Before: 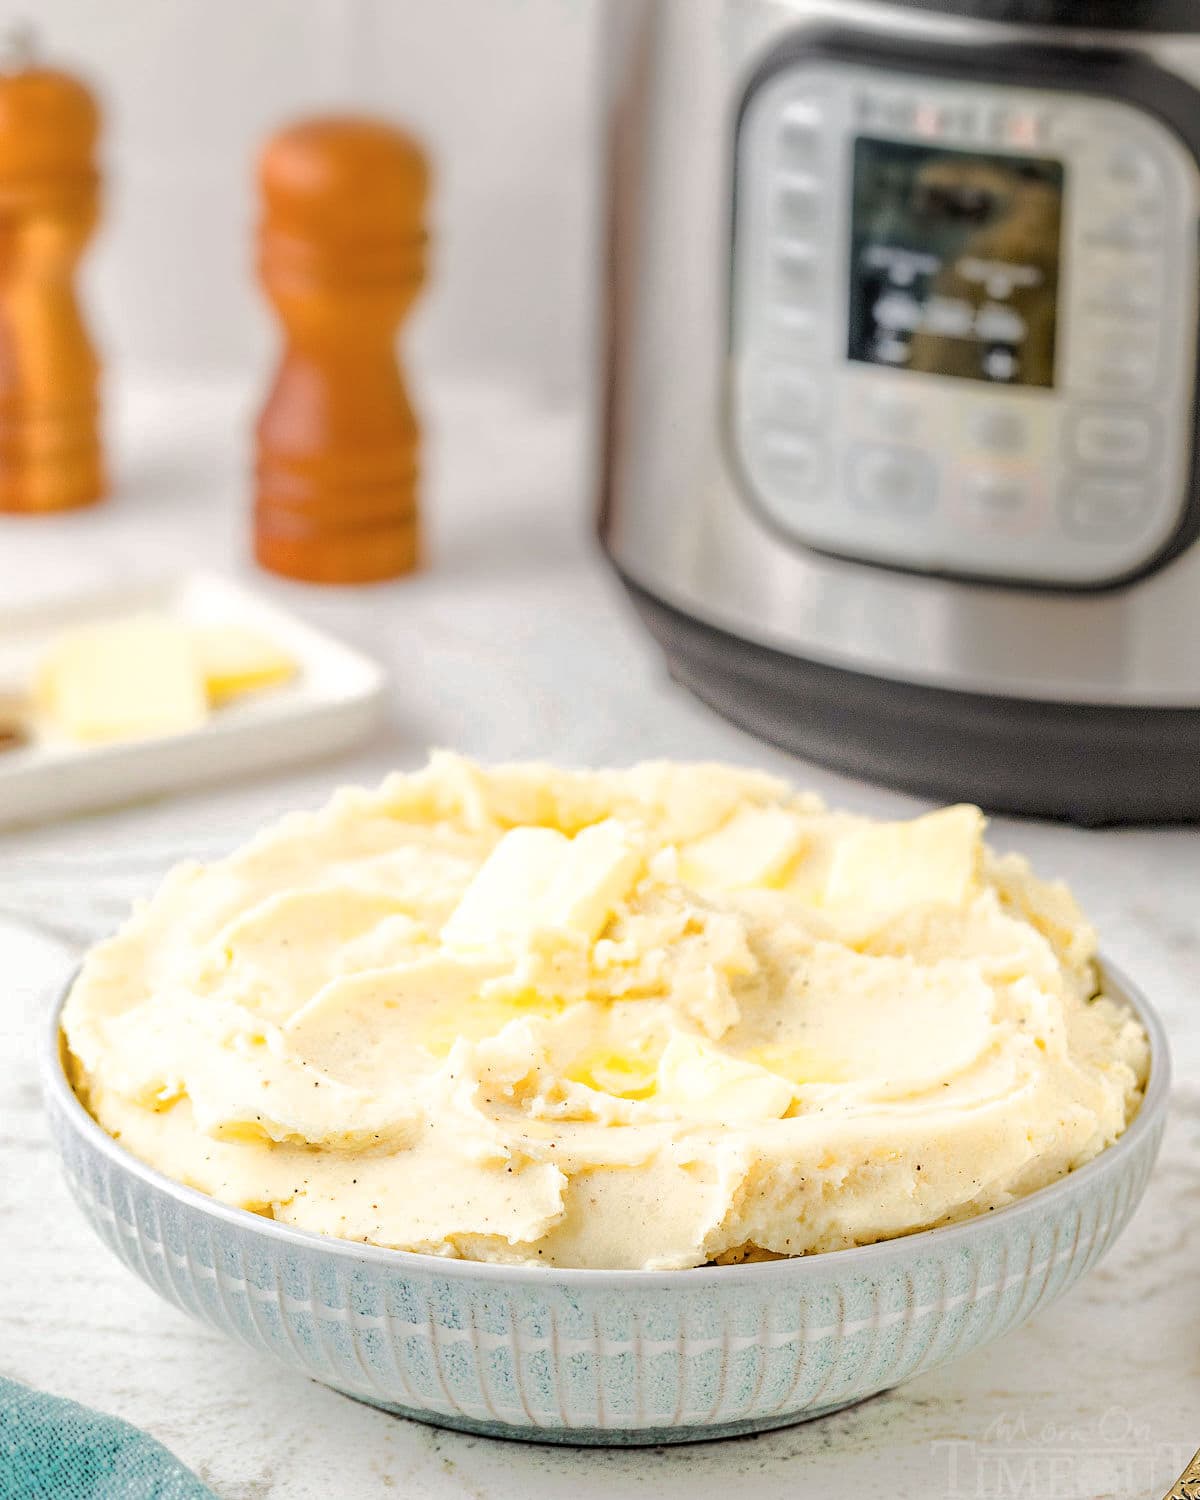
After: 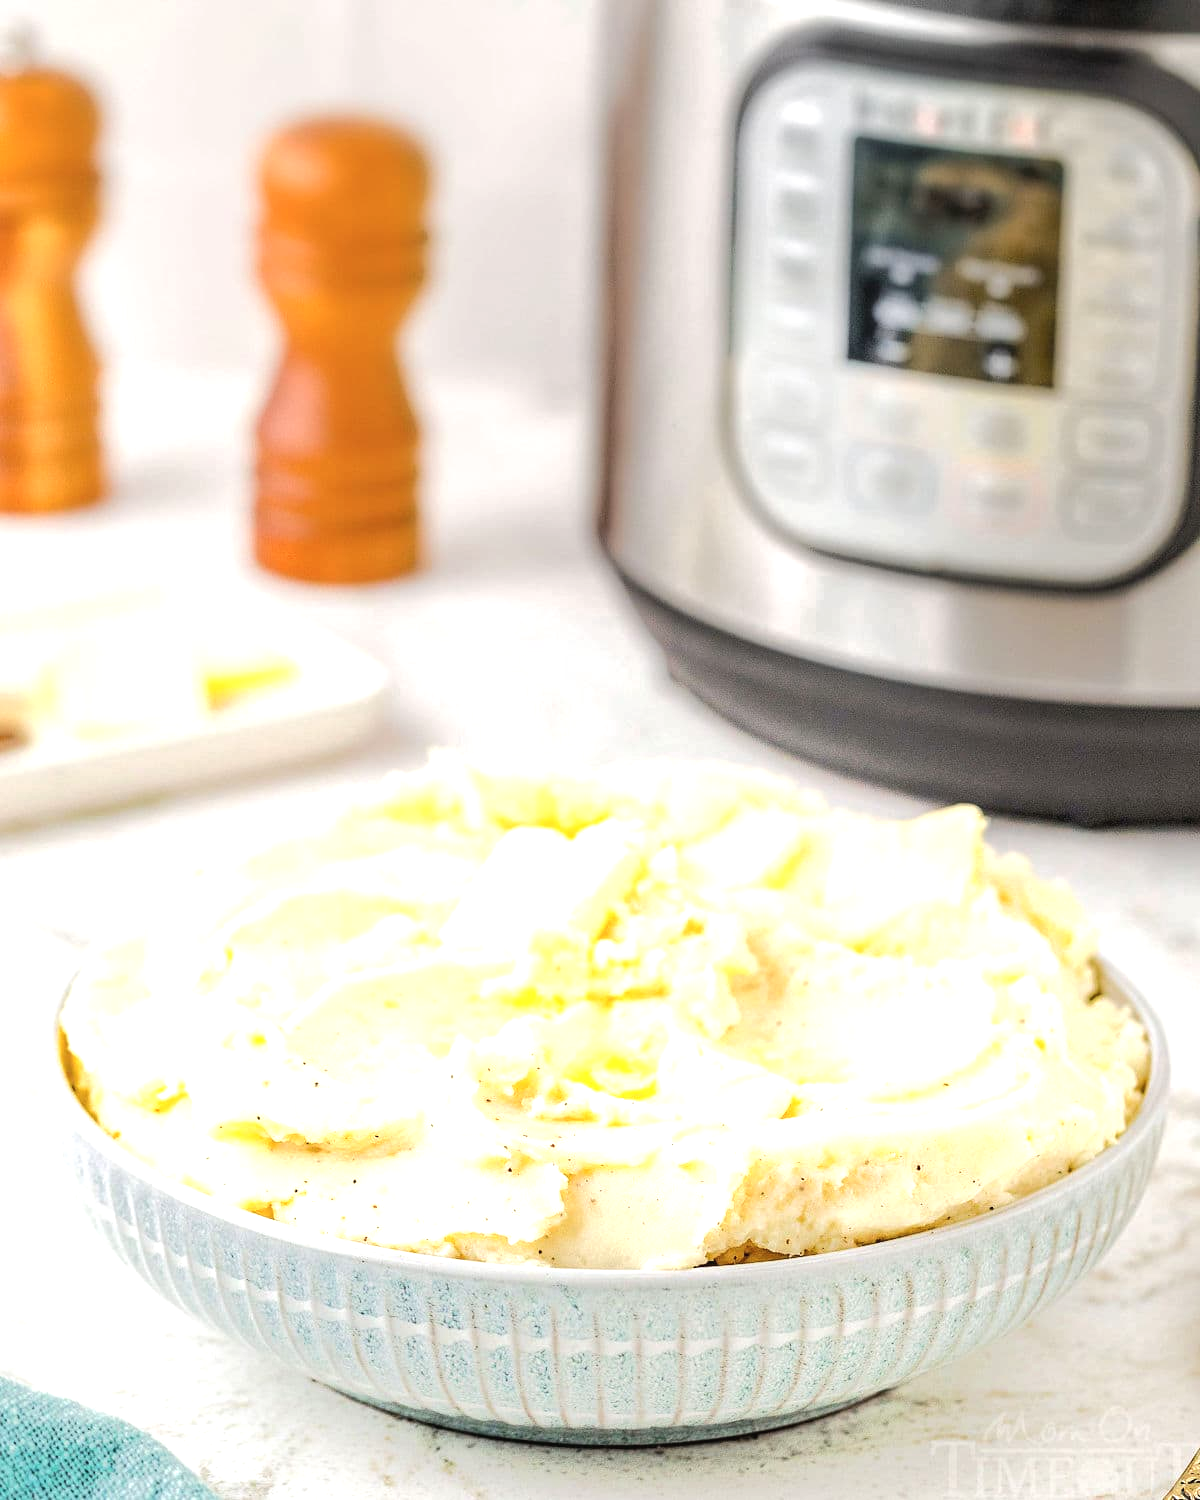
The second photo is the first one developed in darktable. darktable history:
exposure: black level correction -0.002, exposure 0.534 EV, compensate highlight preservation false
